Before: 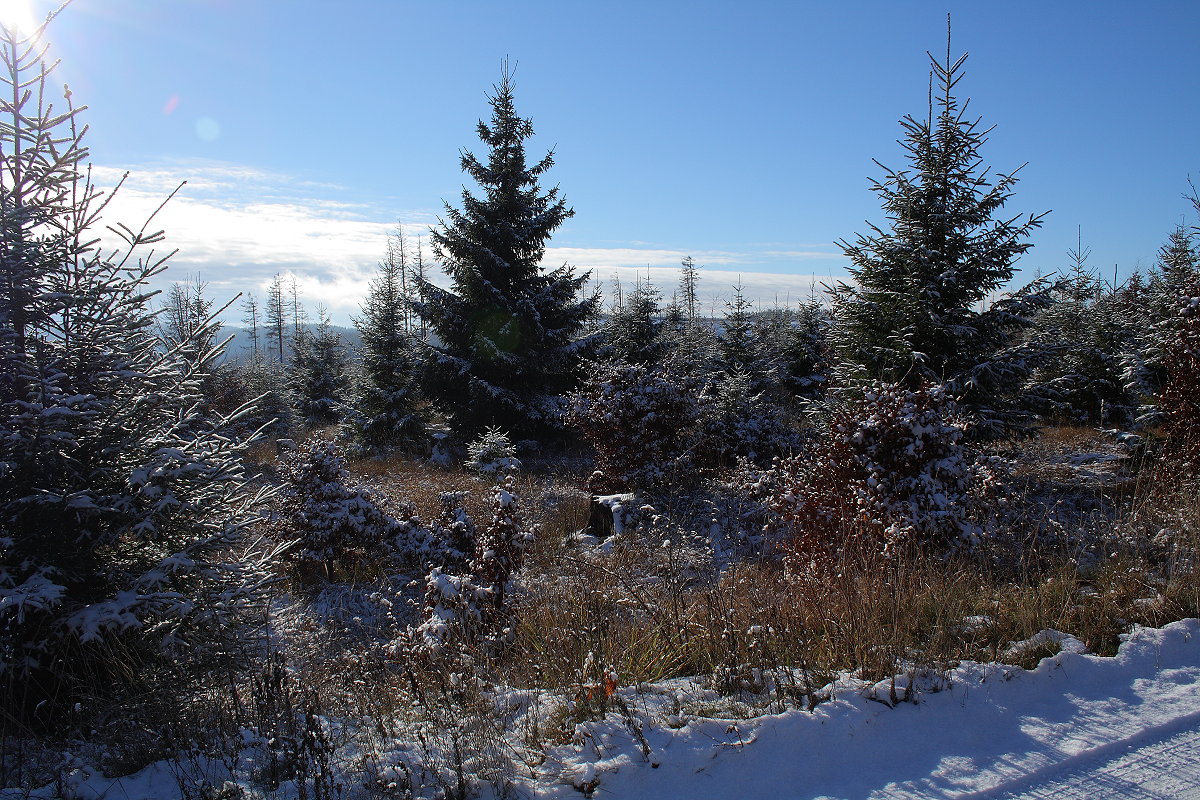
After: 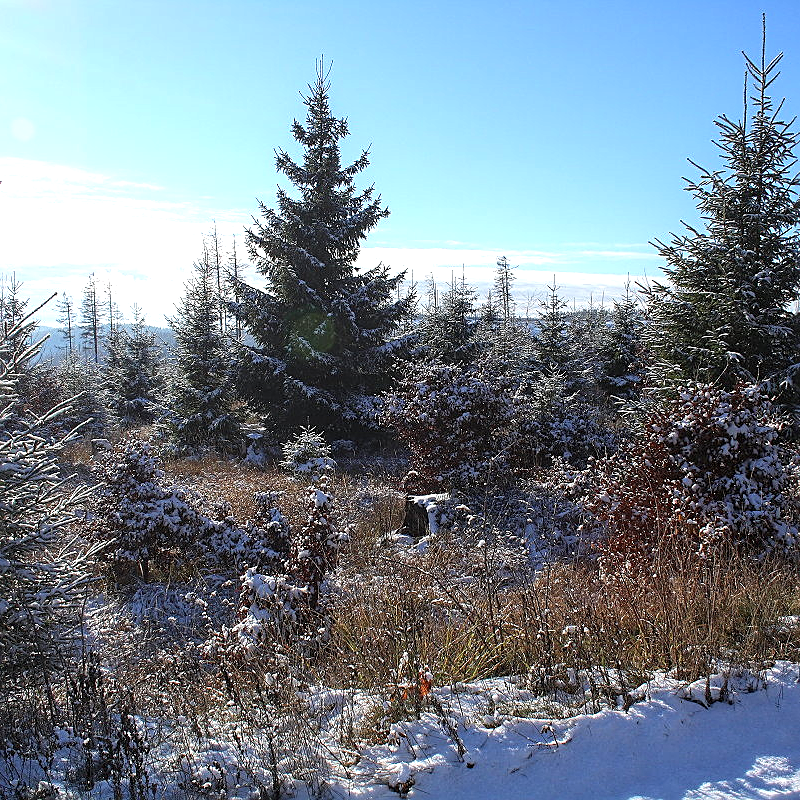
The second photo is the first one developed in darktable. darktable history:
local contrast: on, module defaults
crop and rotate: left 15.446%, right 17.836%
exposure: black level correction 0, exposure 0.9 EV, compensate exposure bias true, compensate highlight preservation false
sharpen: on, module defaults
